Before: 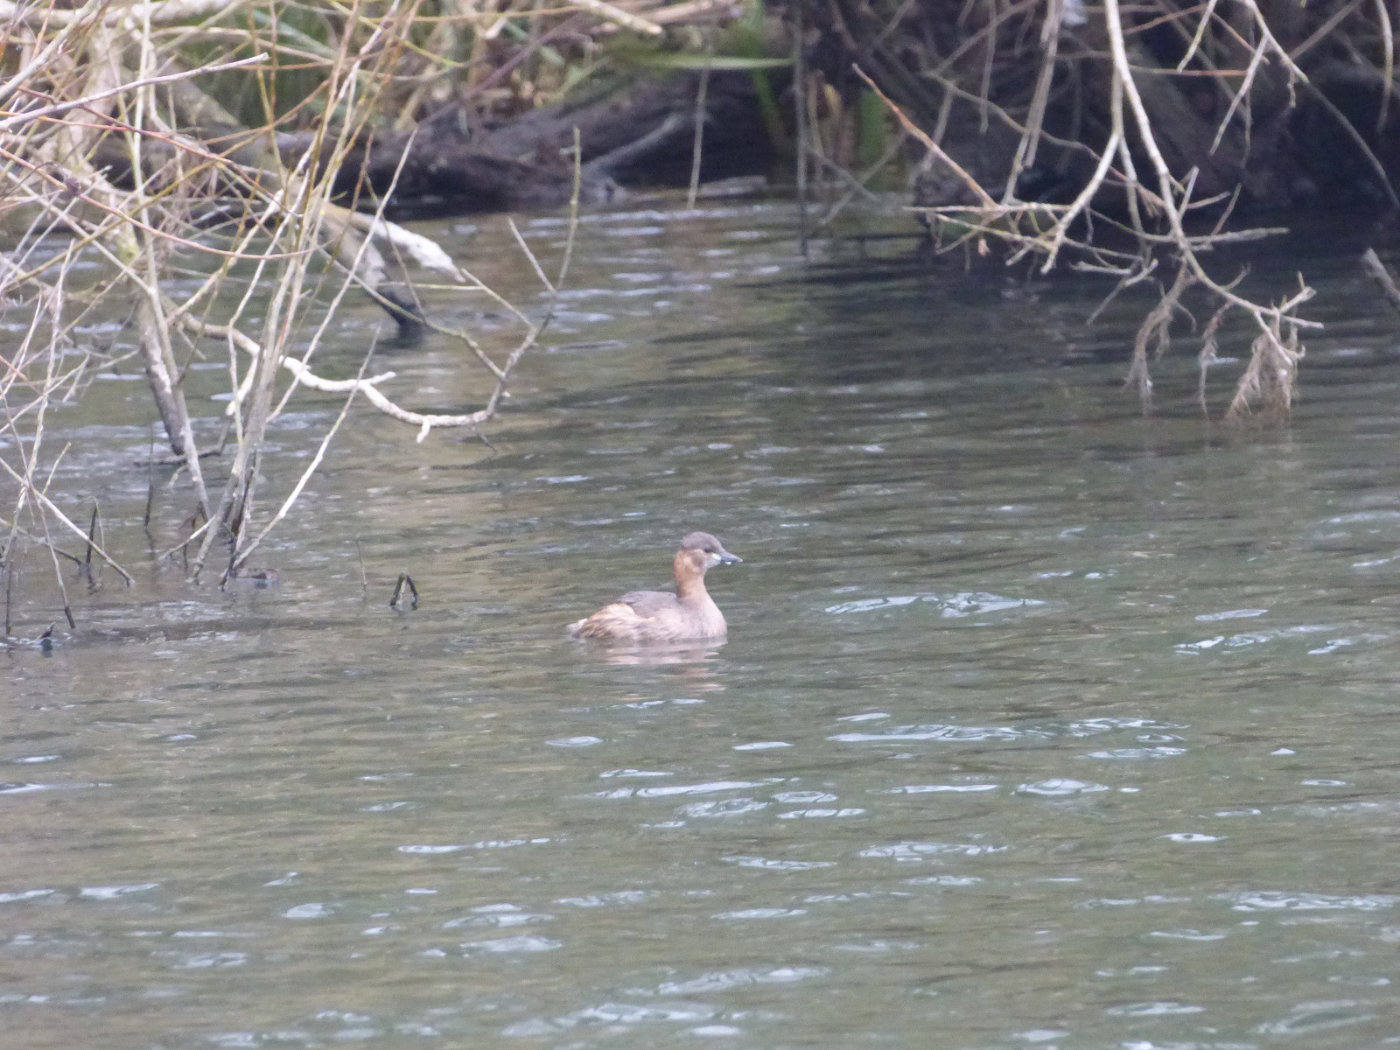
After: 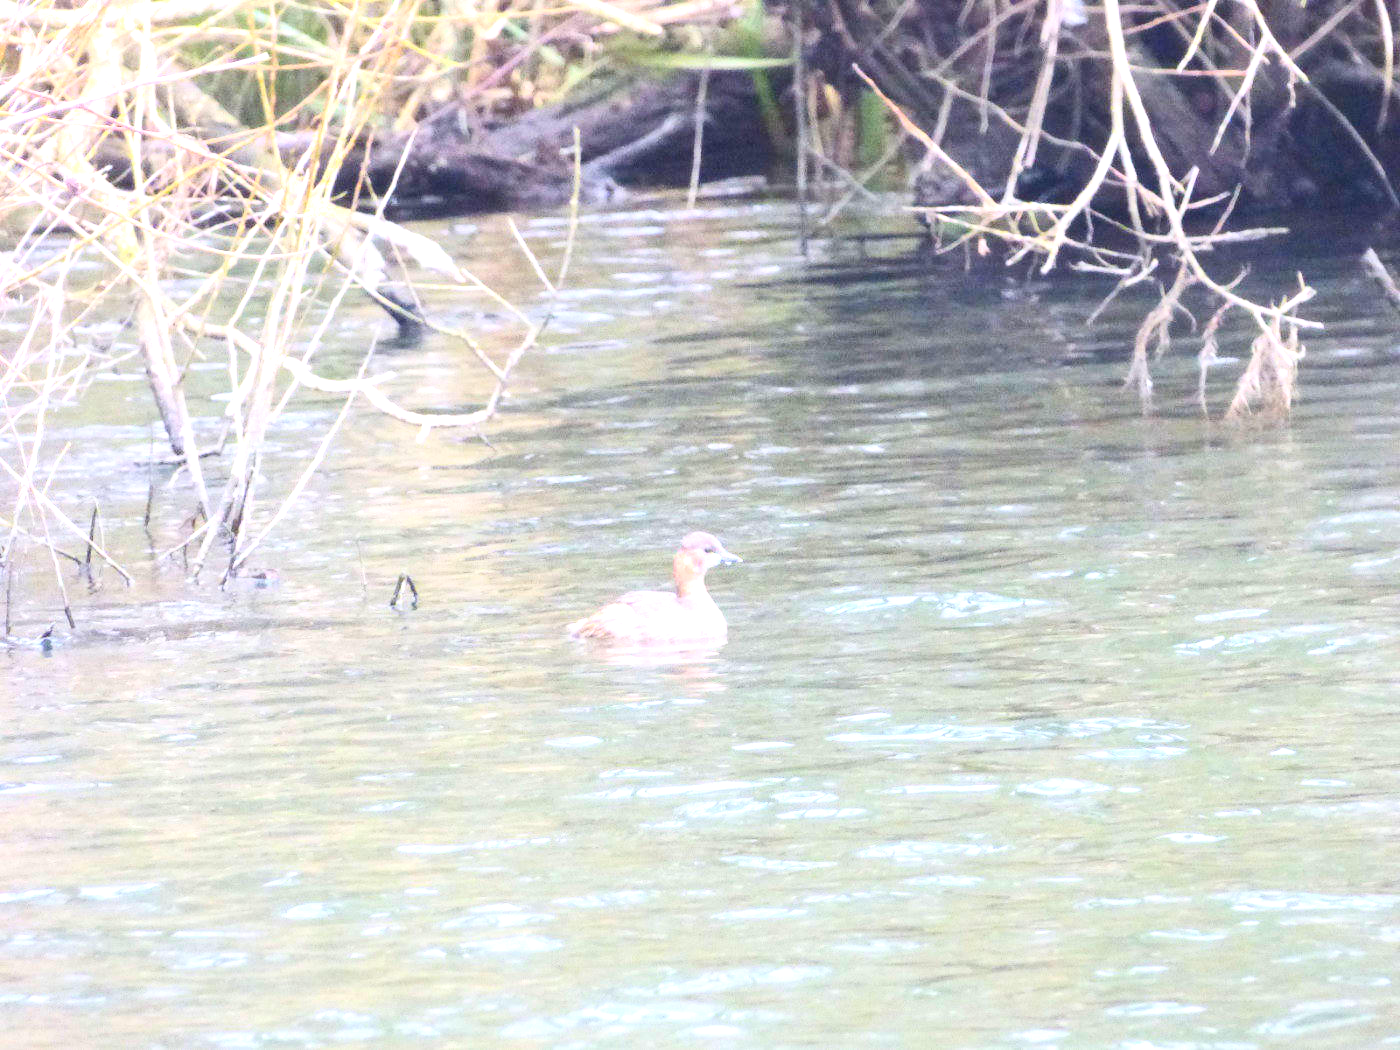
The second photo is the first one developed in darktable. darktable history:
contrast brightness saturation: contrast 0.233, brightness 0.113, saturation 0.289
exposure: black level correction 0, exposure 1.199 EV, compensate highlight preservation false
